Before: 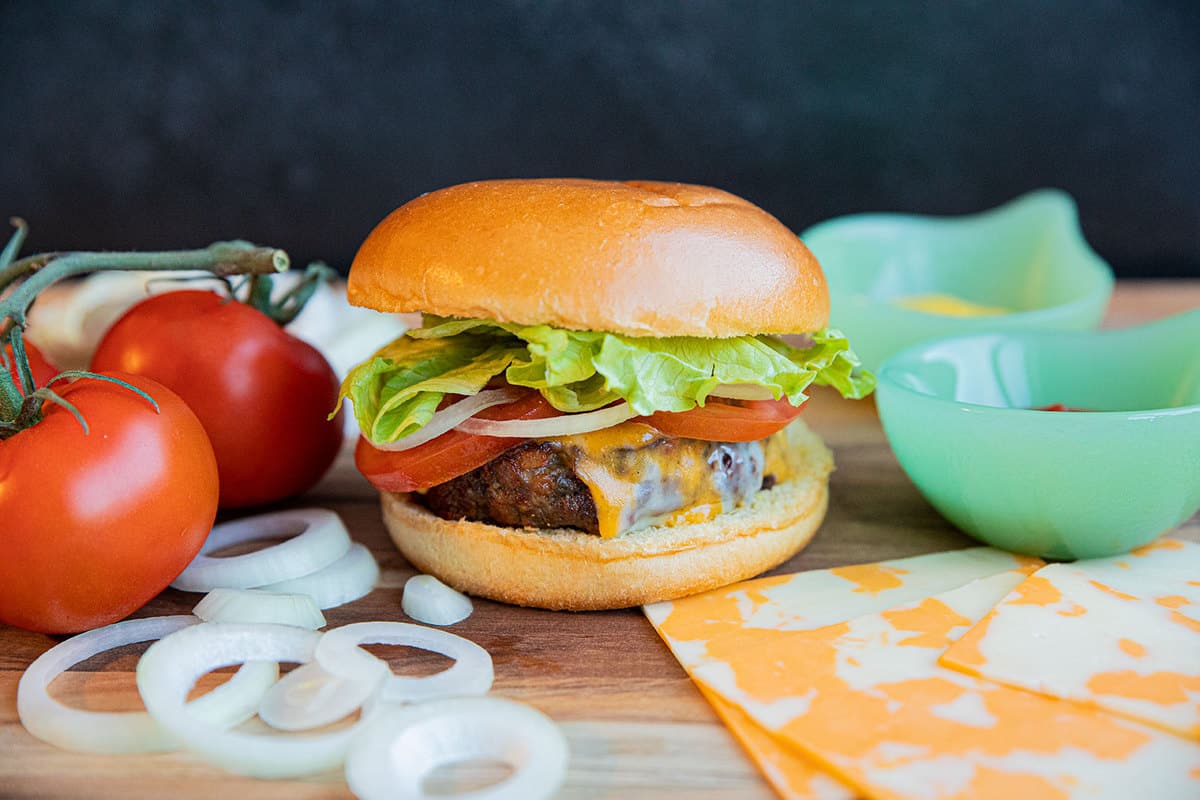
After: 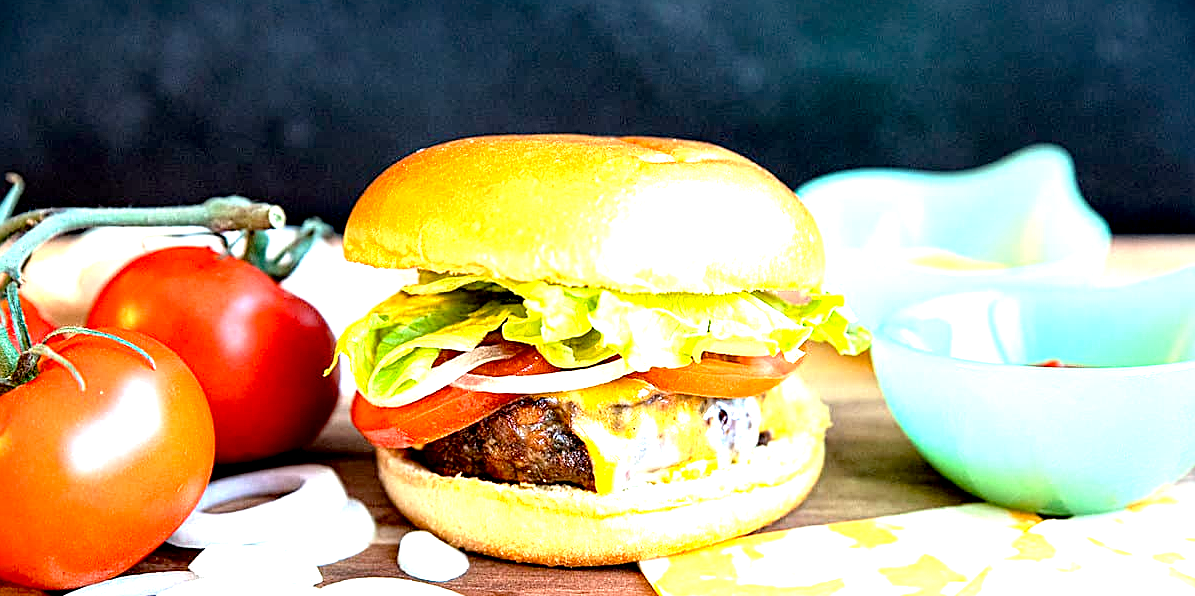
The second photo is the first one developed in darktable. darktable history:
sharpen: amount 0.495
crop: left 0.344%, top 5.519%, bottom 19.925%
tone equalizer: -8 EV -0.745 EV, -7 EV -0.721 EV, -6 EV -0.626 EV, -5 EV -0.38 EV, -3 EV 0.371 EV, -2 EV 0.6 EV, -1 EV 0.69 EV, +0 EV 0.776 EV
exposure: black level correction 0.01, exposure 1 EV, compensate highlight preservation false
